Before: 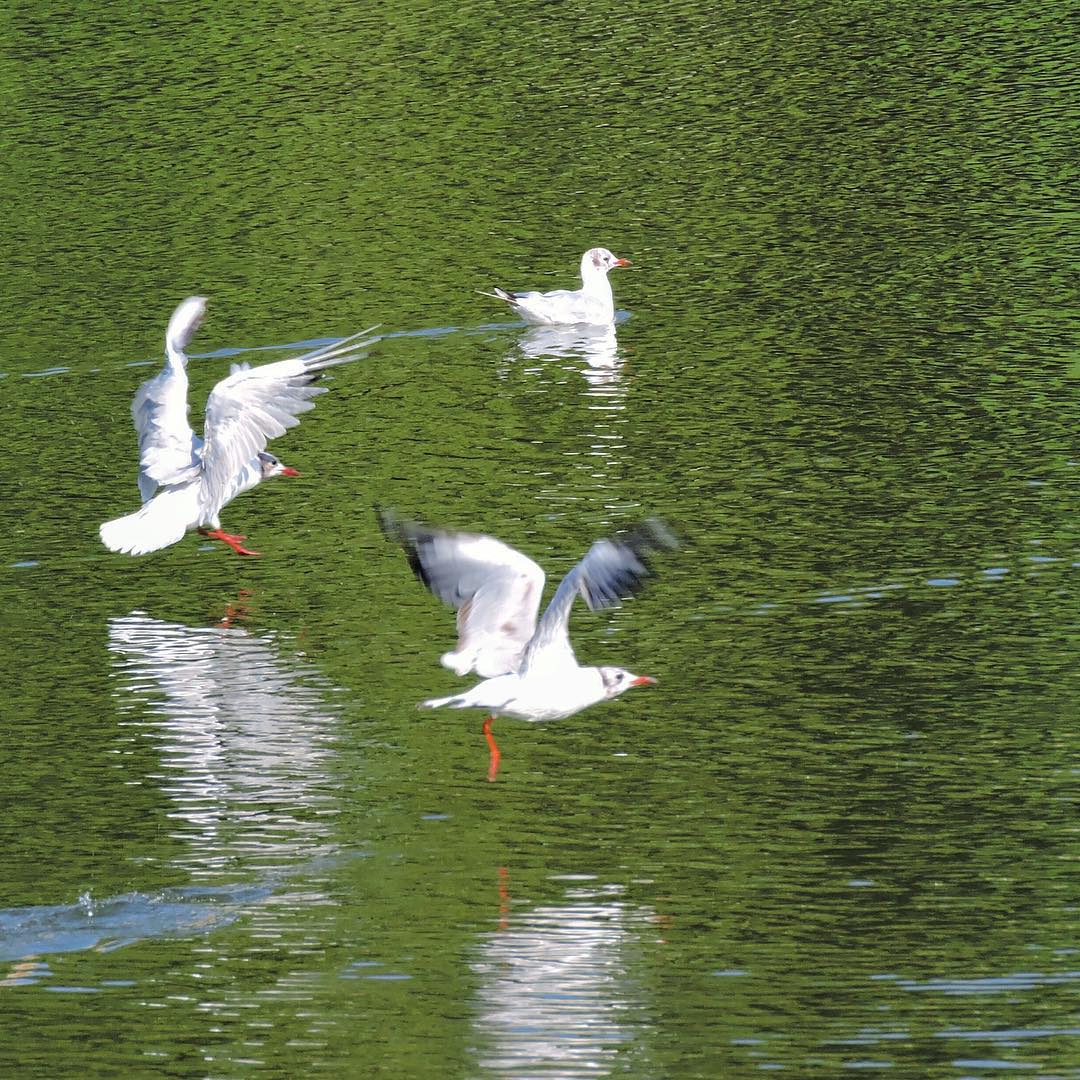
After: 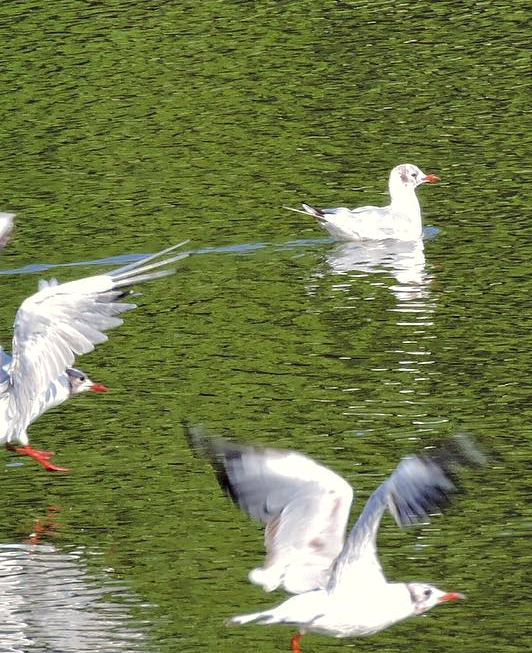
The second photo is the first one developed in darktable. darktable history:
local contrast: highlights 102%, shadows 100%, detail 120%, midtone range 0.2
color correction: highlights a* -1.08, highlights b* 4.6, shadows a* 3.54
crop: left 17.81%, top 7.811%, right 32.847%, bottom 31.645%
